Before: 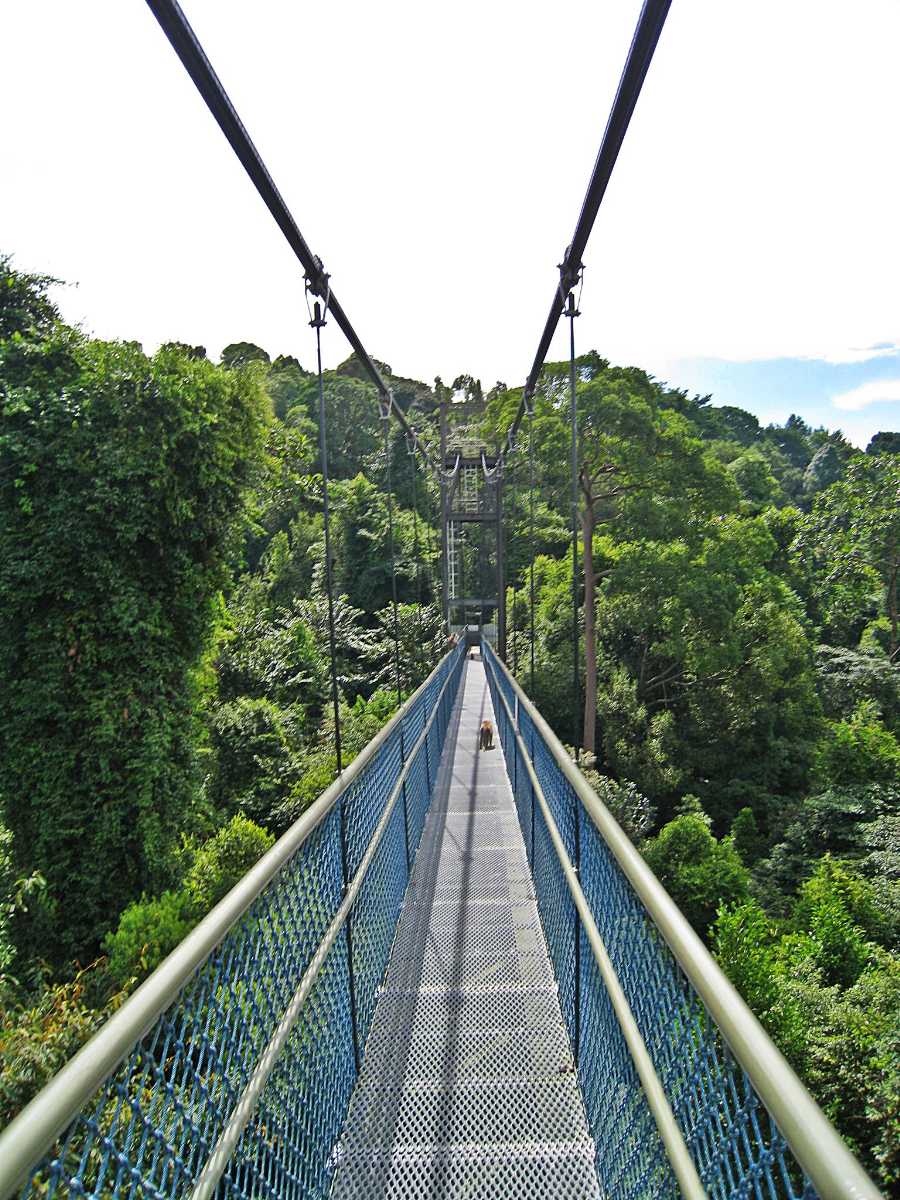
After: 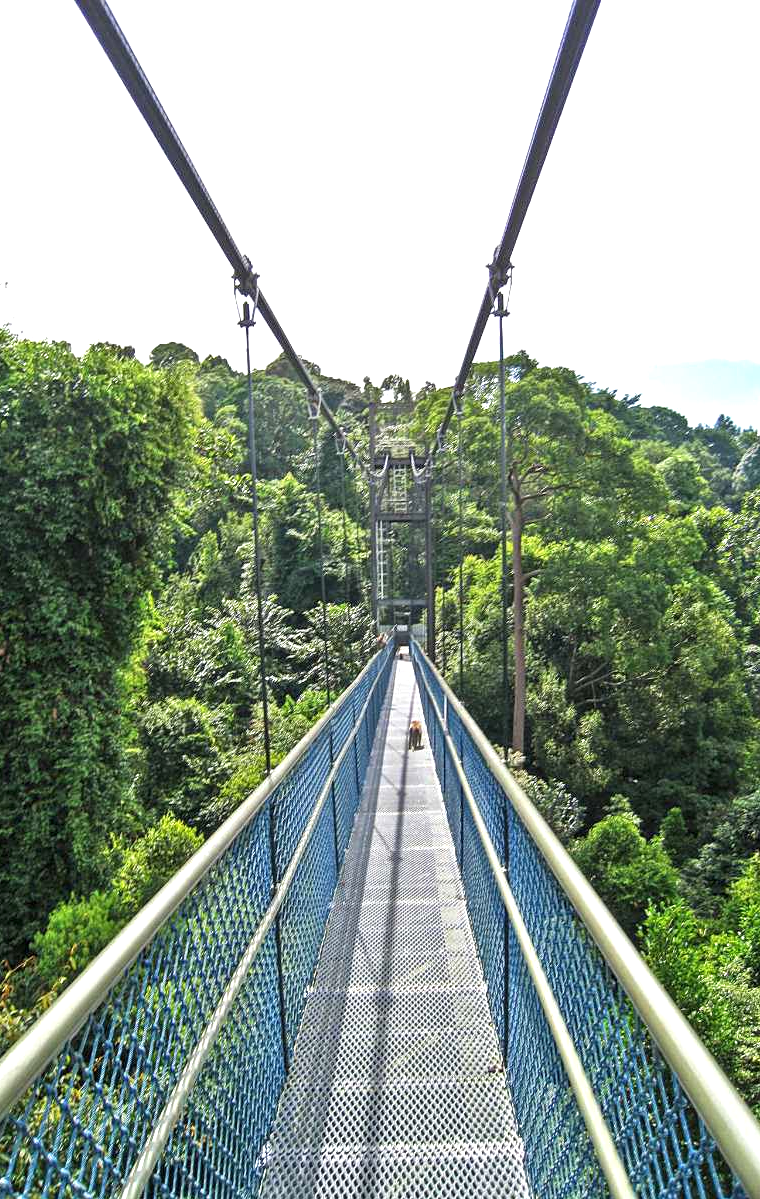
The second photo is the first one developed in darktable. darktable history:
crop: left 7.984%, right 7.473%
exposure: exposure 0.552 EV, compensate exposure bias true, compensate highlight preservation false
tone equalizer: mask exposure compensation -0.515 EV
local contrast: on, module defaults
